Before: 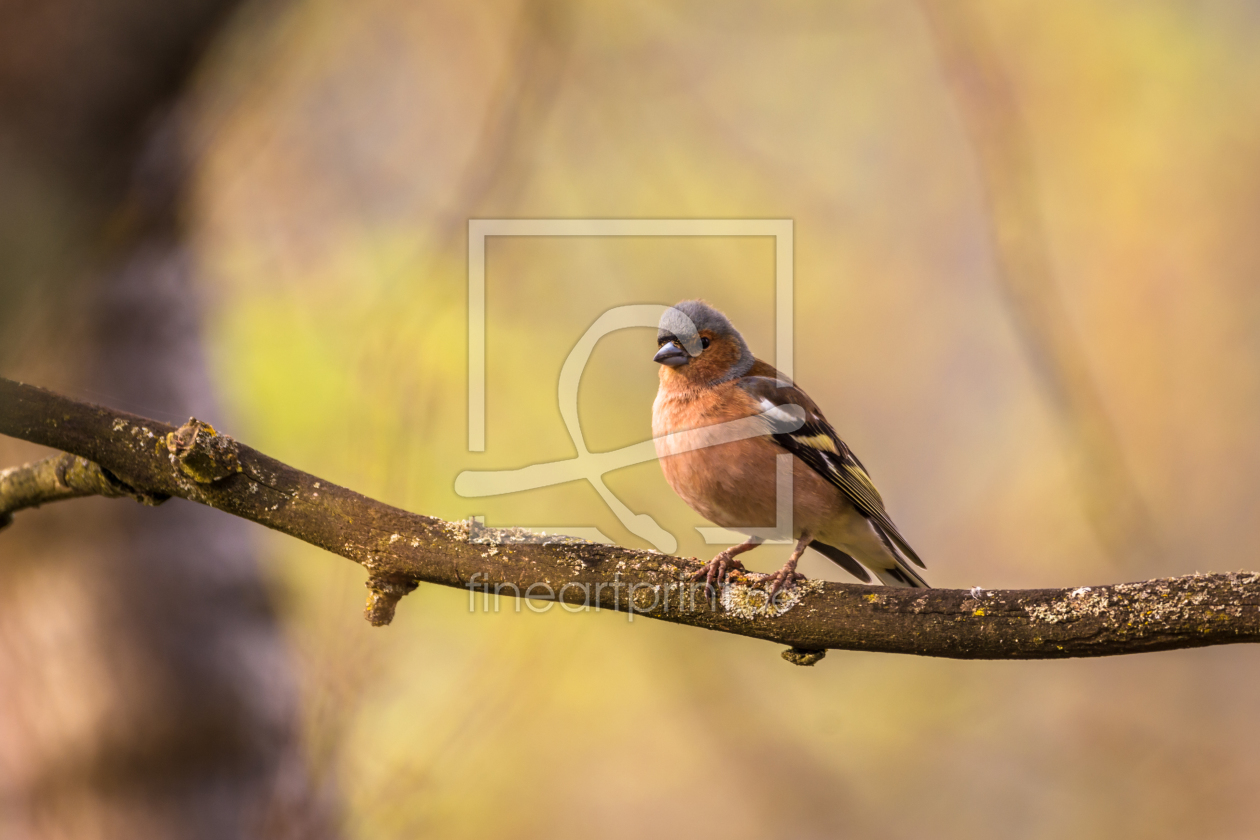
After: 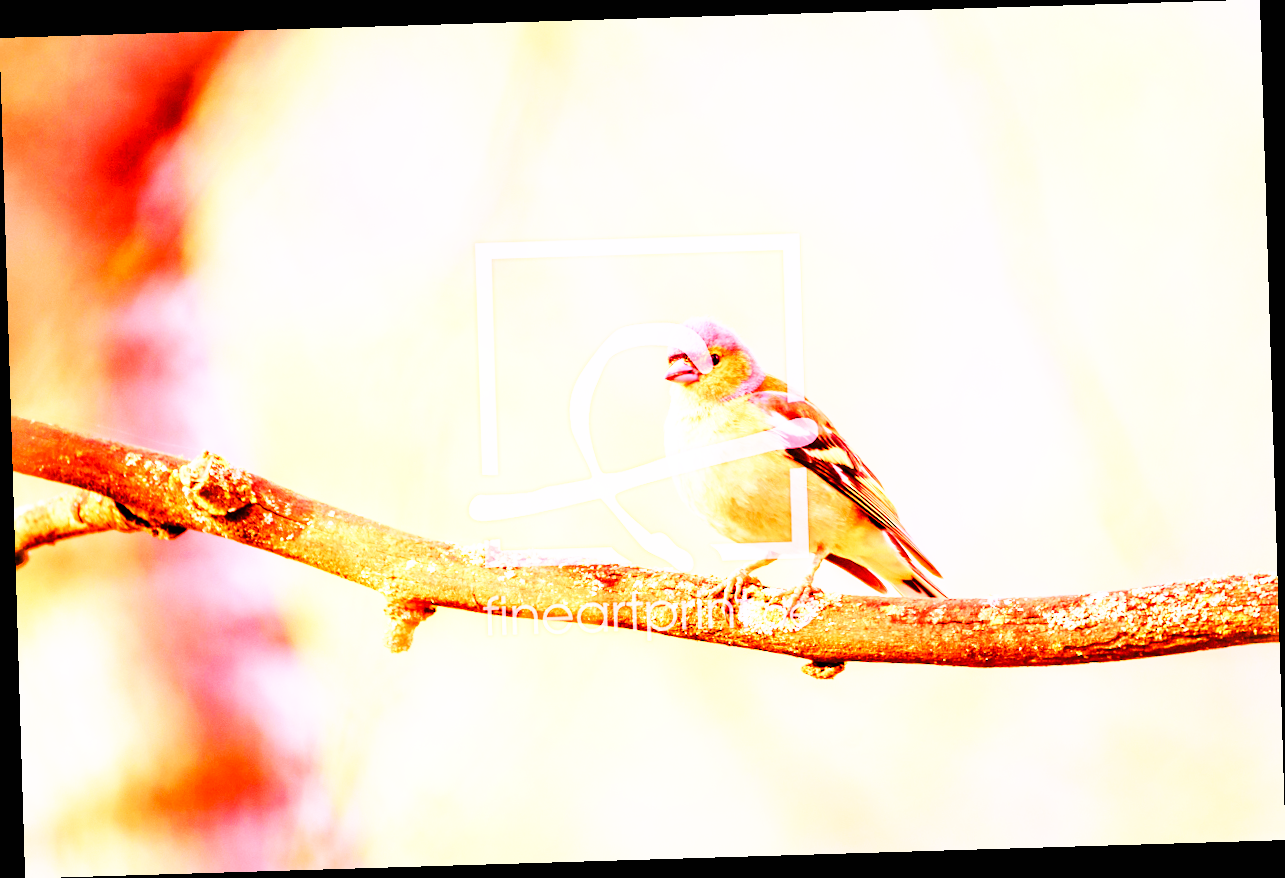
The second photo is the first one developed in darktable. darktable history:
rotate and perspective: rotation -1.75°, automatic cropping off
base curve: curves: ch0 [(0, 0) (0.007, 0.004) (0.027, 0.03) (0.046, 0.07) (0.207, 0.54) (0.442, 0.872) (0.673, 0.972) (1, 1)], preserve colors none
contrast equalizer: octaves 7, y [[0.6 ×6], [0.55 ×6], [0 ×6], [0 ×6], [0 ×6]], mix 0.3
white balance: red 4.26, blue 1.802
color balance rgb: shadows lift › chroma 11.71%, shadows lift › hue 133.46°, power › chroma 2.15%, power › hue 166.83°, highlights gain › chroma 4%, highlights gain › hue 200.2°, perceptual saturation grading › global saturation 18.05%
